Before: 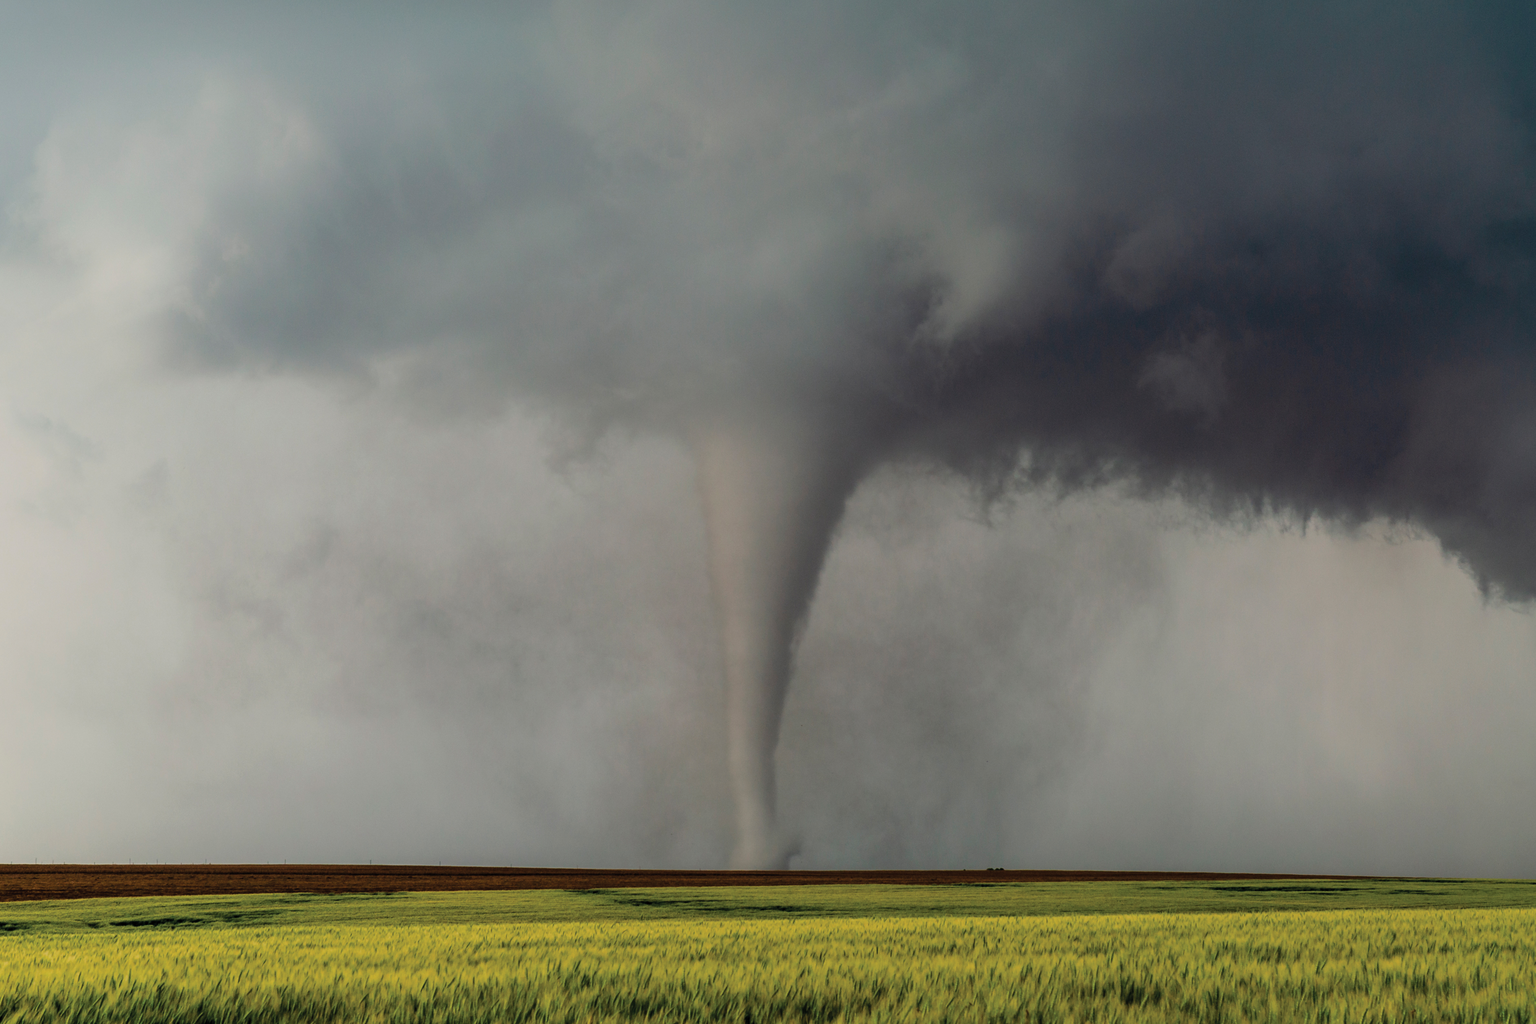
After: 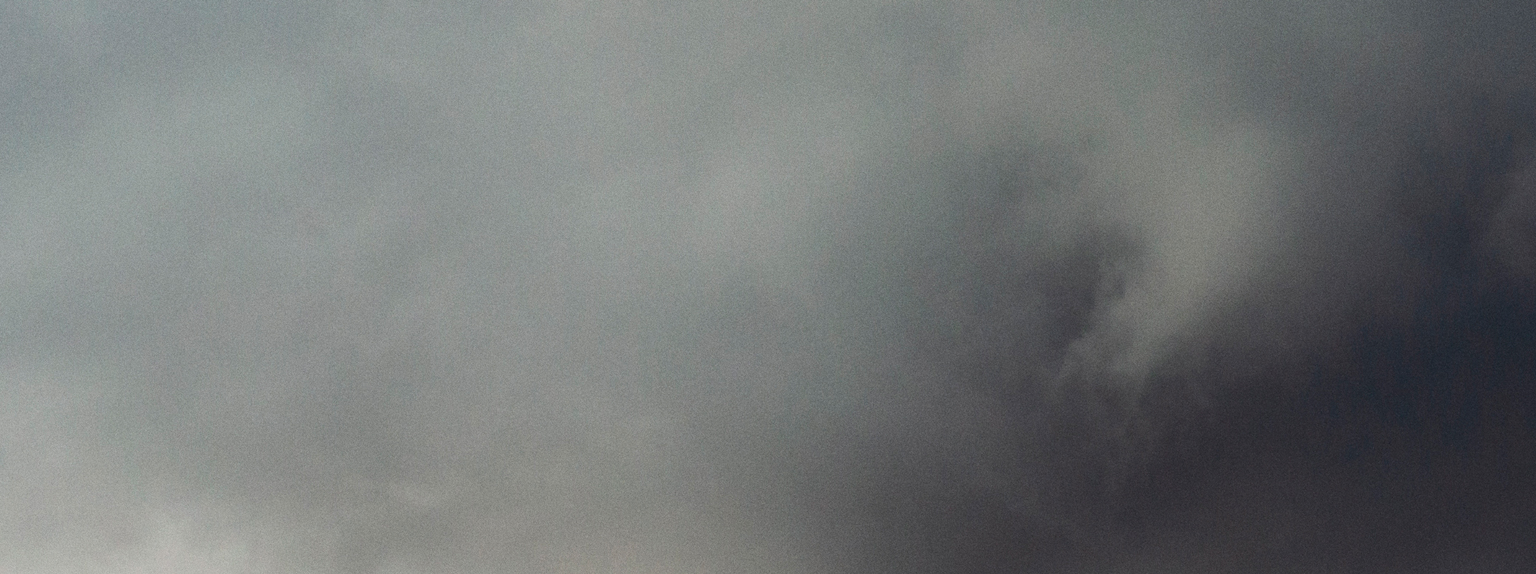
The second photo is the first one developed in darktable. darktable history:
crop: left 28.64%, top 16.832%, right 26.637%, bottom 58.055%
grain: coarseness 0.09 ISO
contrast brightness saturation: contrast 0.24, brightness 0.09
